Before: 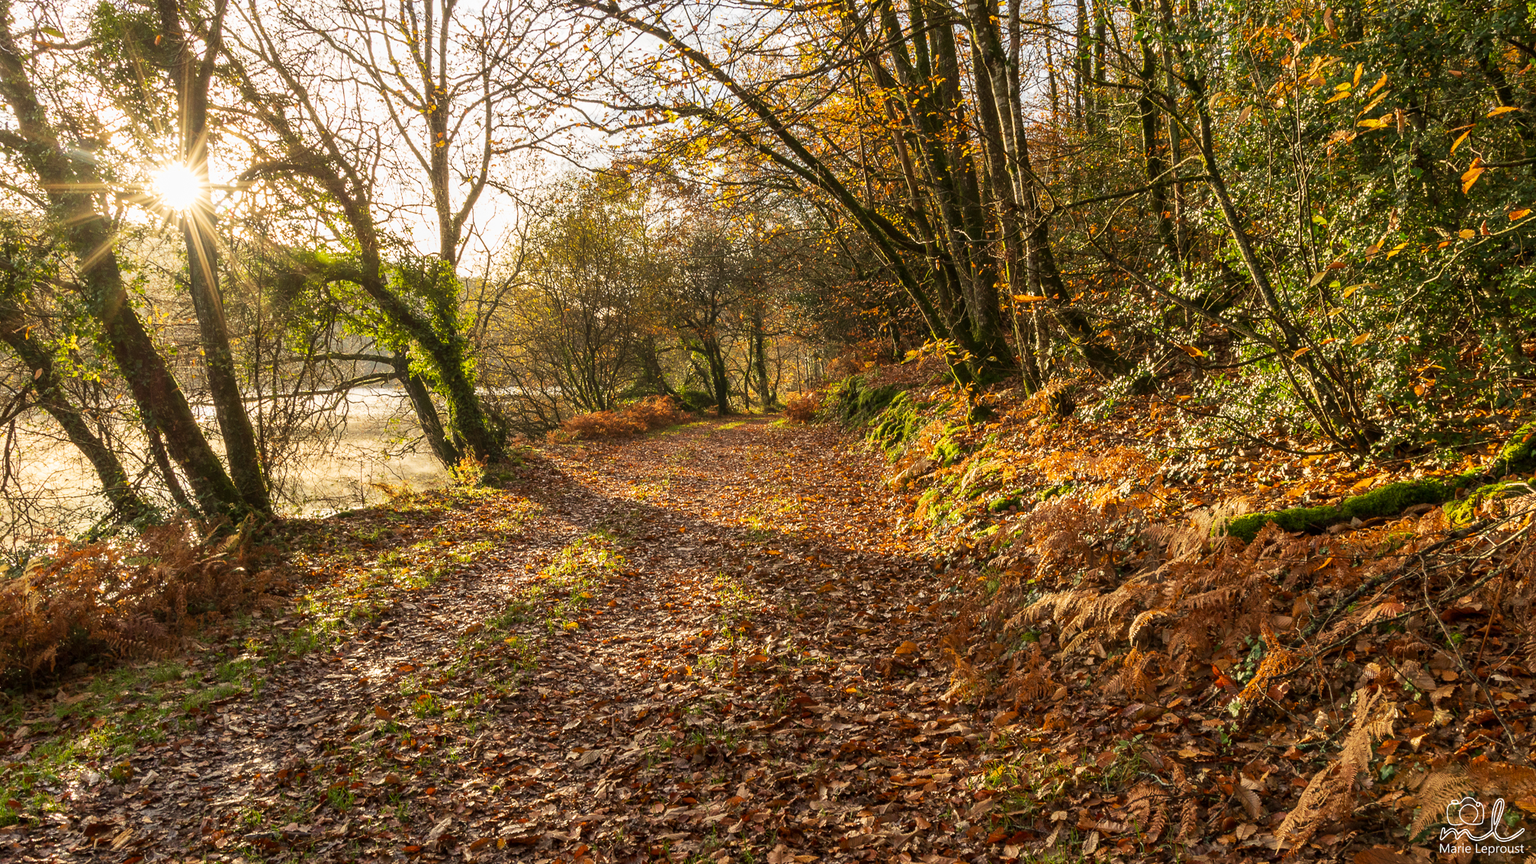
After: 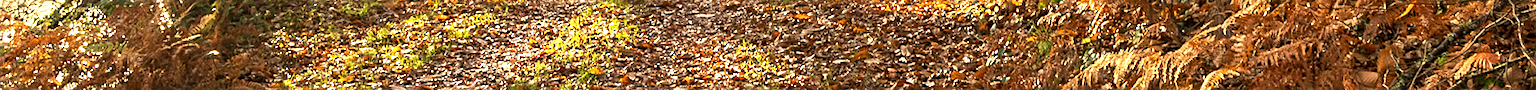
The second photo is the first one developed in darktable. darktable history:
crop and rotate: top 59.084%, bottom 30.916%
rotate and perspective: rotation -1.68°, lens shift (vertical) -0.146, crop left 0.049, crop right 0.912, crop top 0.032, crop bottom 0.96
sharpen: on, module defaults
exposure: black level correction 0, exposure 0.7 EV, compensate exposure bias true, compensate highlight preservation false
